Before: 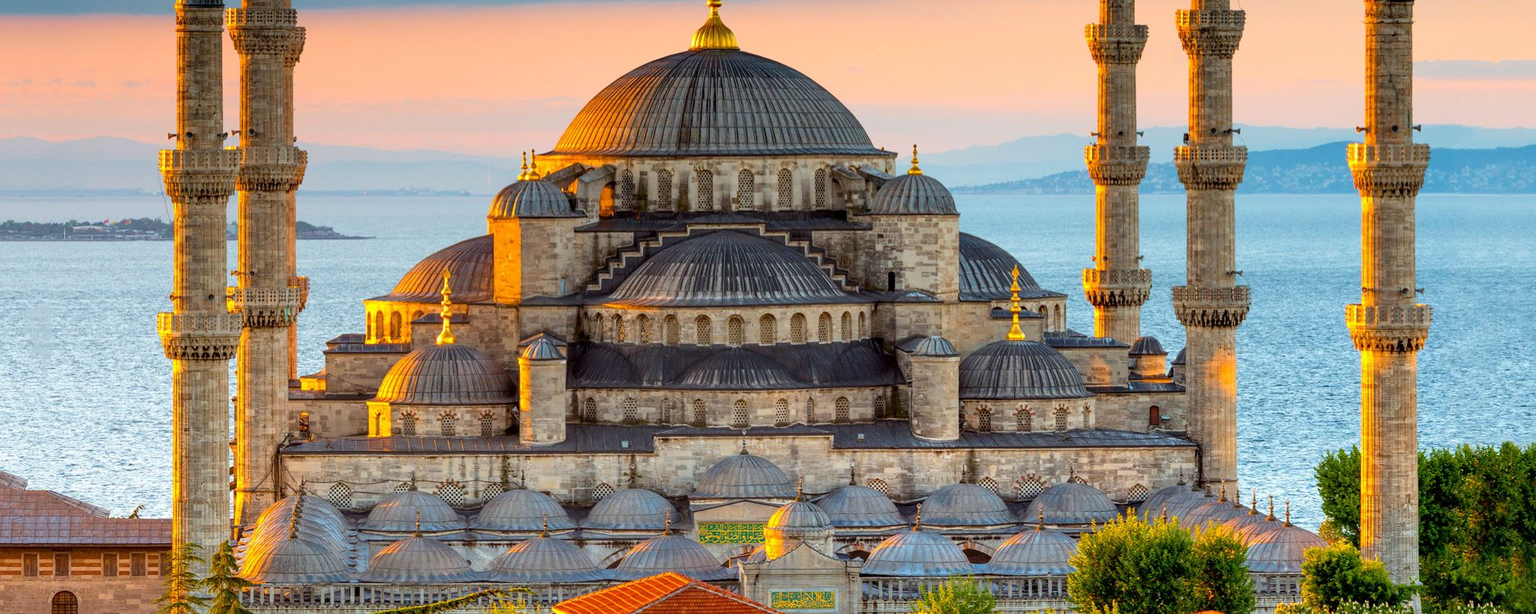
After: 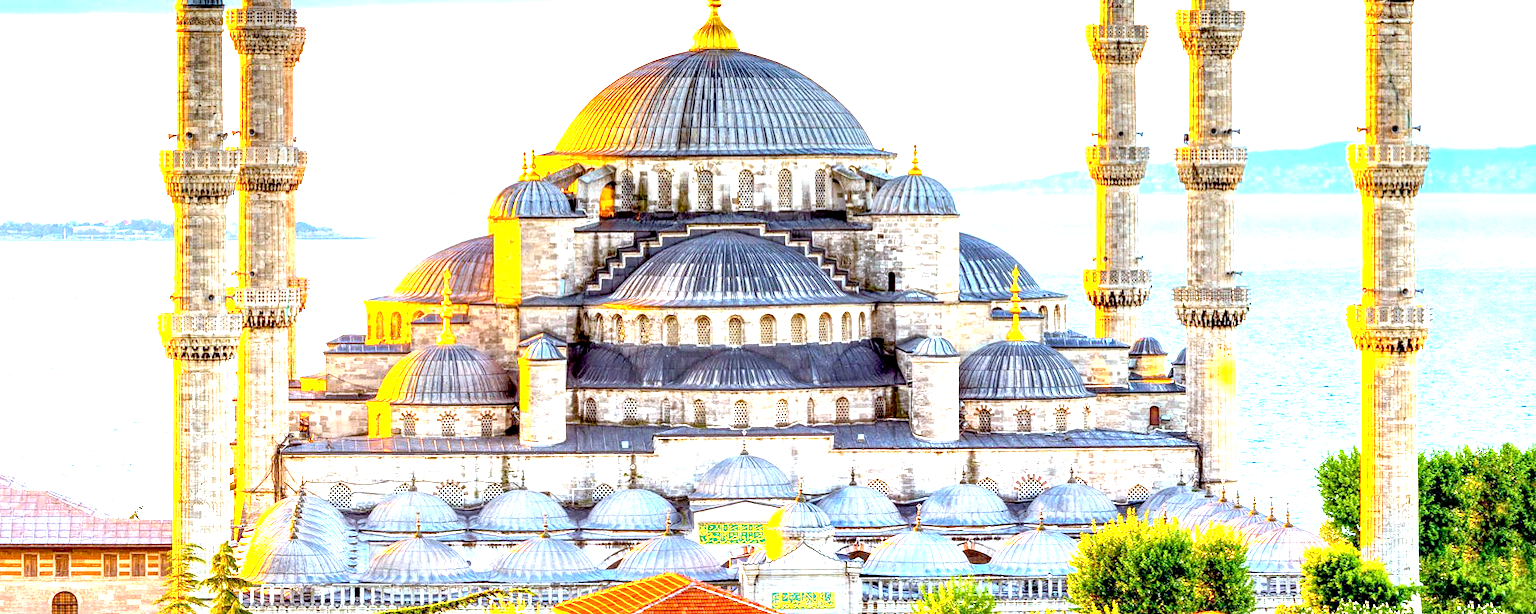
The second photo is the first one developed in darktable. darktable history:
white balance: red 0.926, green 1.003, blue 1.133
exposure: black level correction 0.005, exposure 2.084 EV, compensate highlight preservation false
local contrast: on, module defaults
